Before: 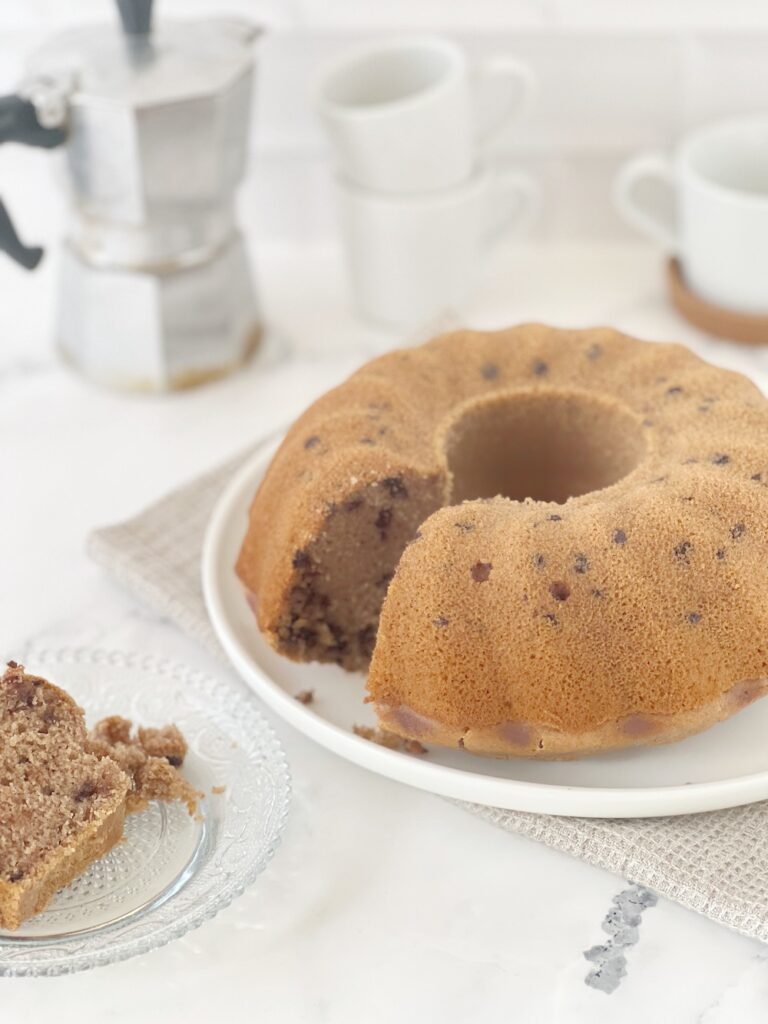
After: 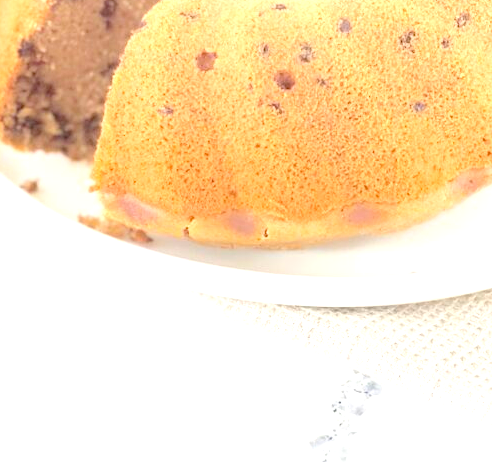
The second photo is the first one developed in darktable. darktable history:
crop and rotate: left 35.926%, top 49.925%, bottom 4.935%
local contrast: on, module defaults
haze removal: compatibility mode true, adaptive false
exposure: exposure 1.094 EV, compensate highlight preservation false
contrast brightness saturation: contrast 0.097, brightness 0.314, saturation 0.144
